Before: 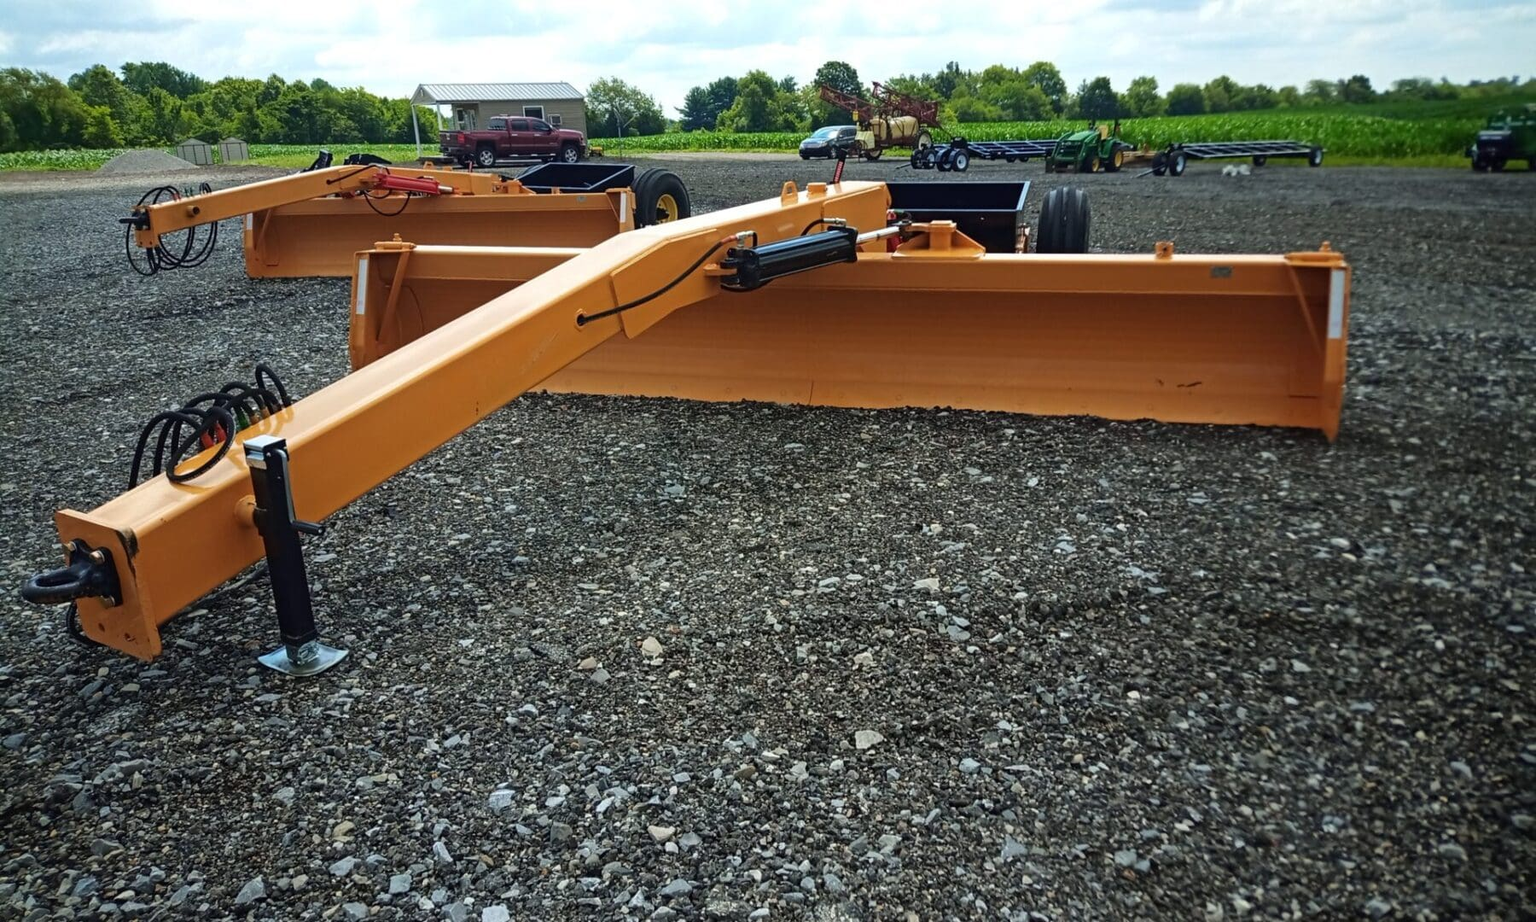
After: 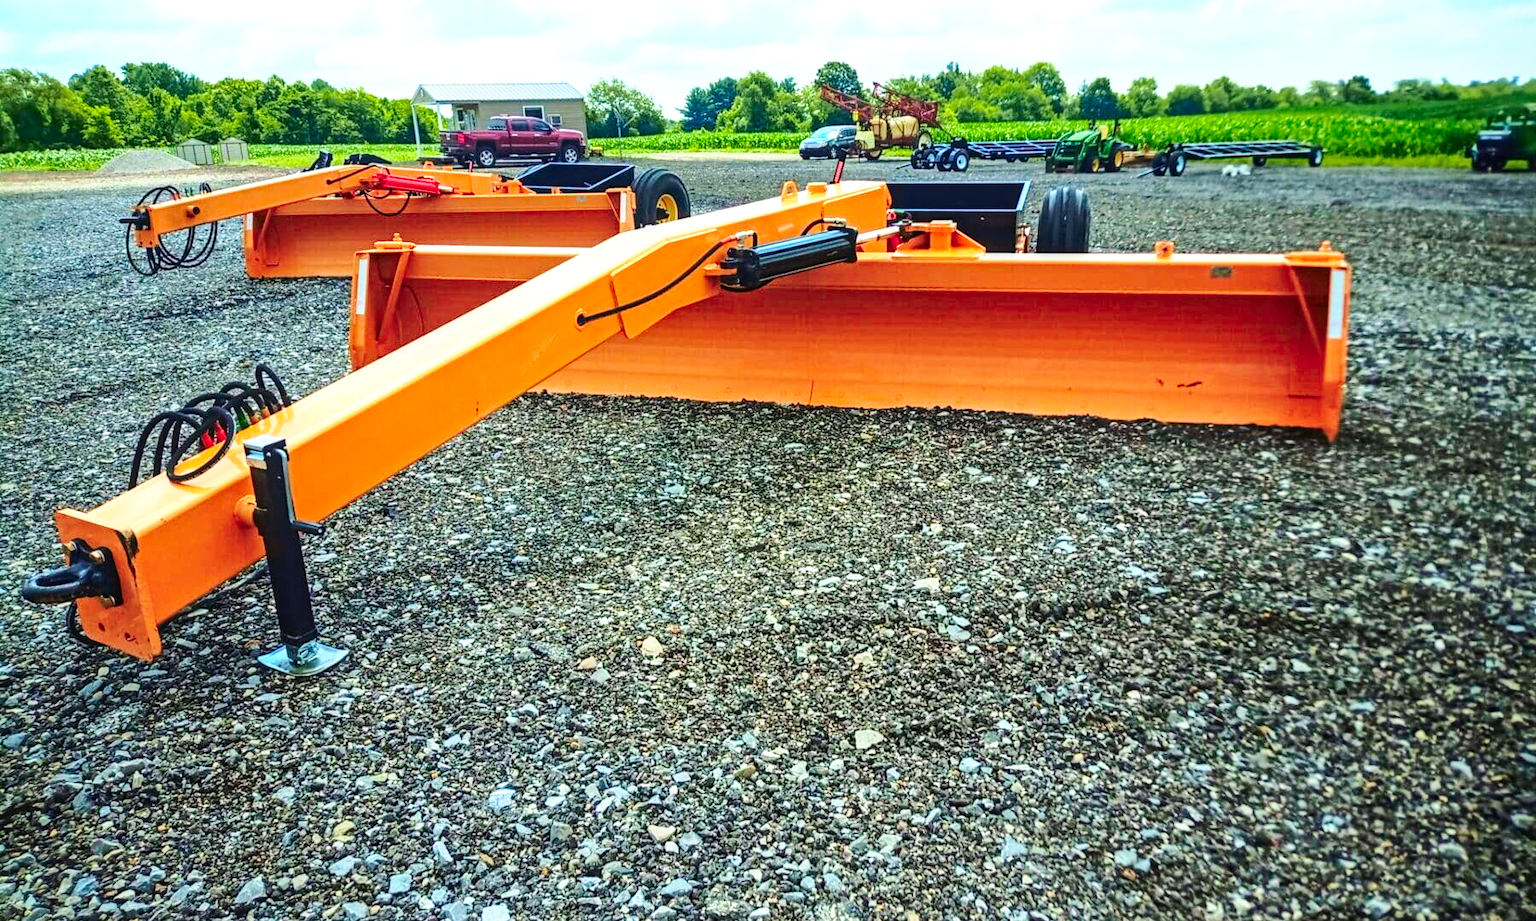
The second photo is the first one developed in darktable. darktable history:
tone curve: curves: ch0 [(0, 0.024) (0.049, 0.038) (0.176, 0.162) (0.311, 0.337) (0.416, 0.471) (0.565, 0.658) (0.817, 0.911) (1, 1)]; ch1 [(0, 0) (0.351, 0.347) (0.446, 0.42) (0.481, 0.463) (0.504, 0.504) (0.522, 0.521) (0.546, 0.563) (0.622, 0.664) (0.728, 0.786) (1, 1)]; ch2 [(0, 0) (0.327, 0.324) (0.427, 0.413) (0.458, 0.444) (0.502, 0.504) (0.526, 0.539) (0.547, 0.581) (0.601, 0.61) (0.76, 0.765) (1, 1)], color space Lab, independent channels, preserve colors none
local contrast: detail 130%
base curve: curves: ch0 [(0, 0) (0.028, 0.03) (0.121, 0.232) (0.46, 0.748) (0.859, 0.968) (1, 1)], preserve colors none
contrast brightness saturation: brightness 0.09, saturation 0.19
shadows and highlights: on, module defaults
